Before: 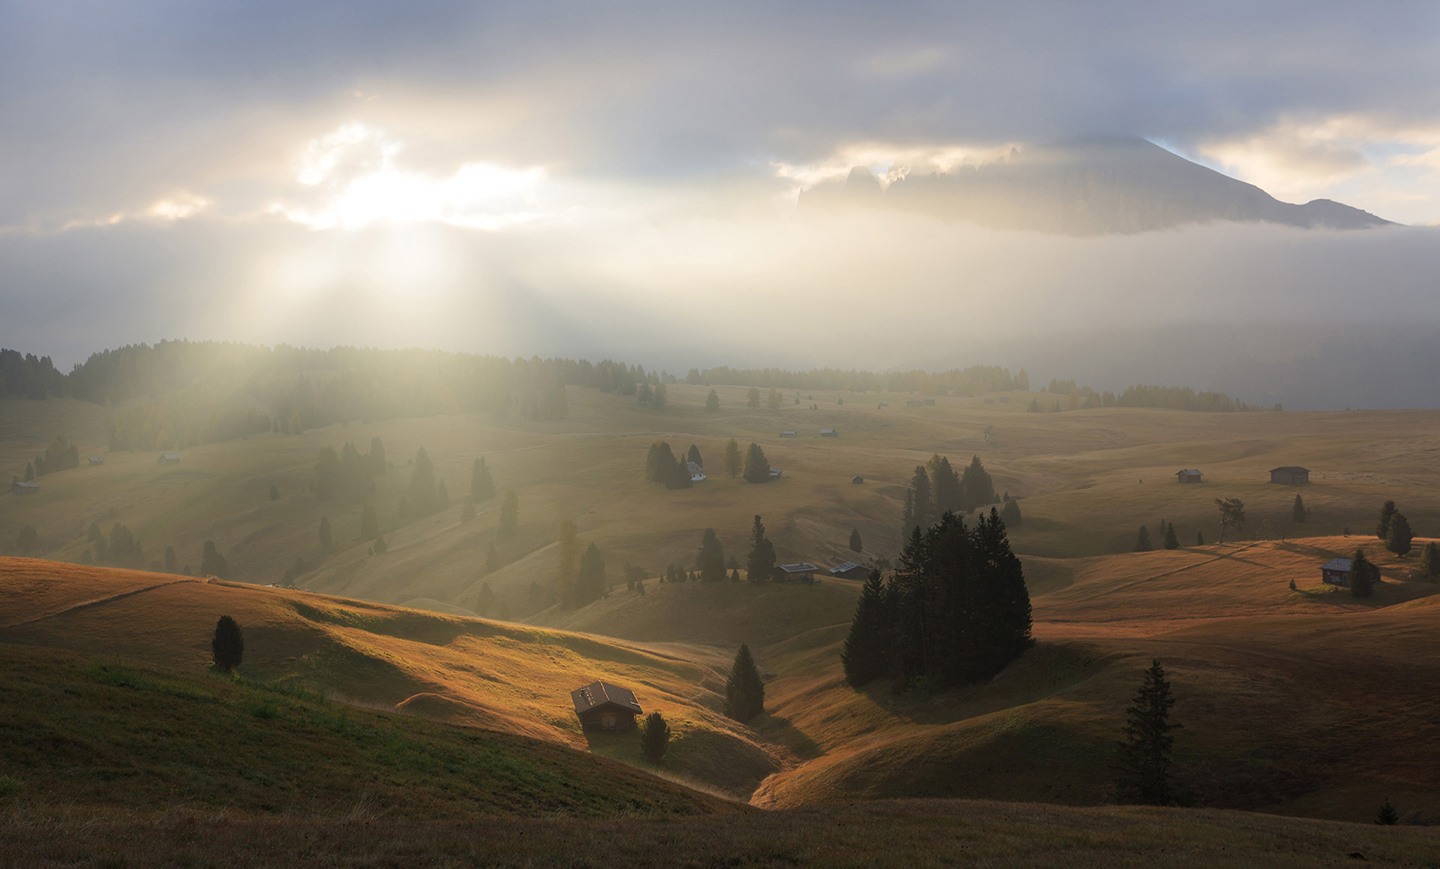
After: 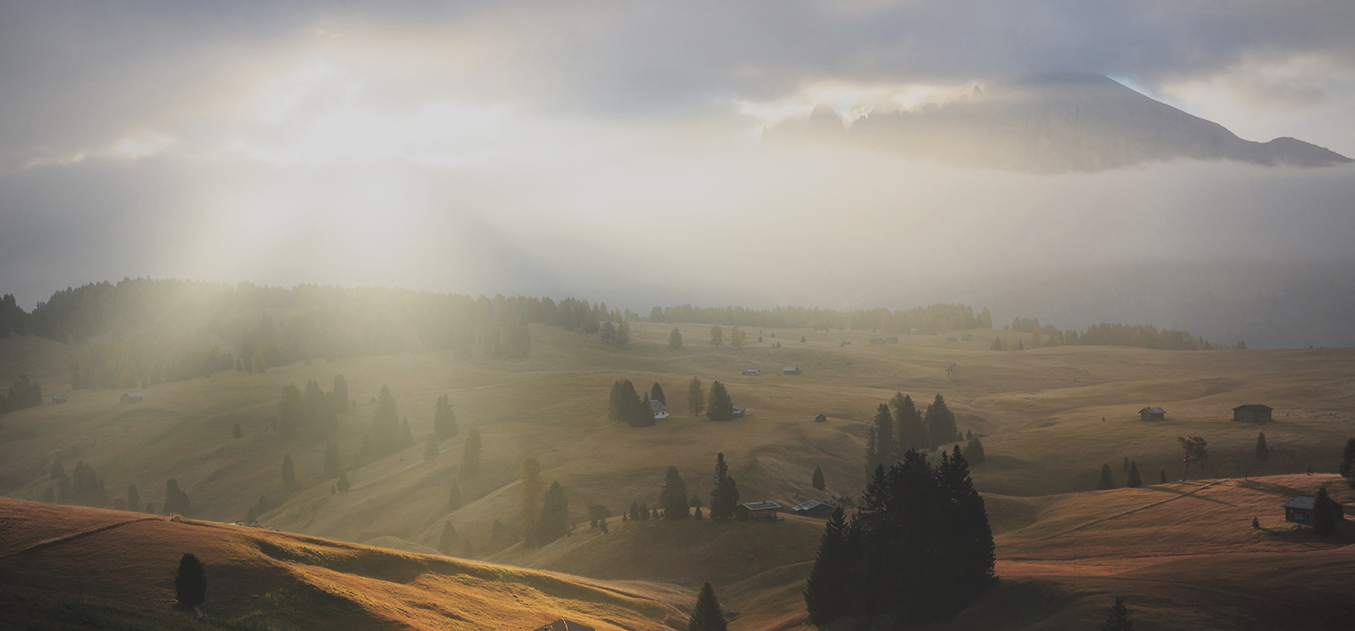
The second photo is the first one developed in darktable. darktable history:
color correction: highlights b* 0.039, saturation 0.992
crop: left 2.638%, top 7.199%, right 3.214%, bottom 20.173%
vignetting: fall-off start 71.42%
local contrast: on, module defaults
tone curve: curves: ch0 [(0, 0.148) (0.191, 0.225) (0.712, 0.695) (0.864, 0.797) (1, 0.839)], preserve colors none
